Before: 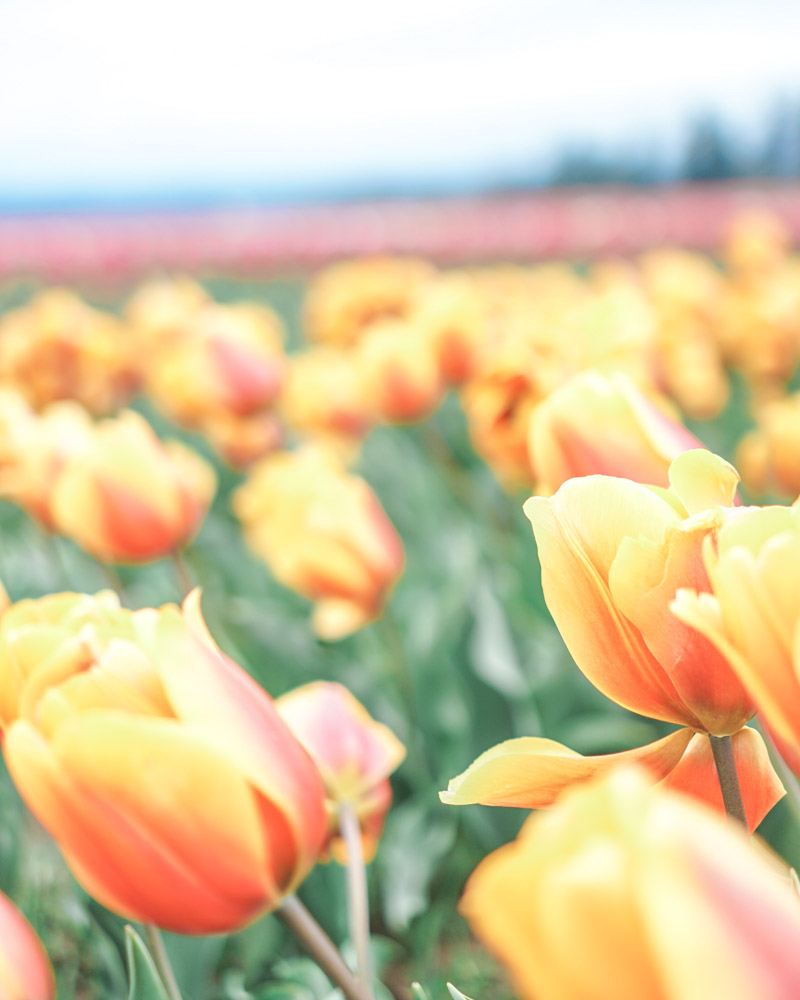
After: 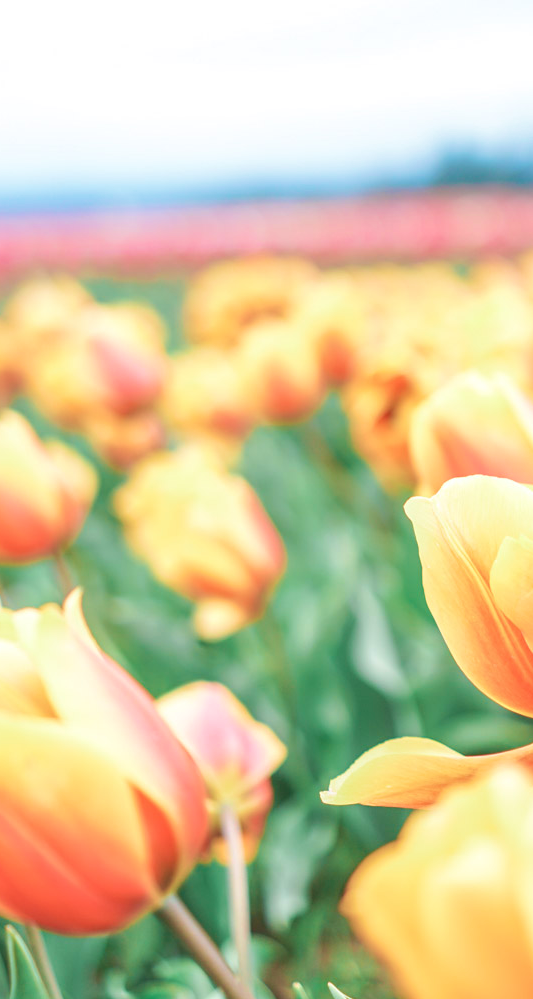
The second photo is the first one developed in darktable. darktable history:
velvia: strength 45%
crop and rotate: left 15.055%, right 18.278%
